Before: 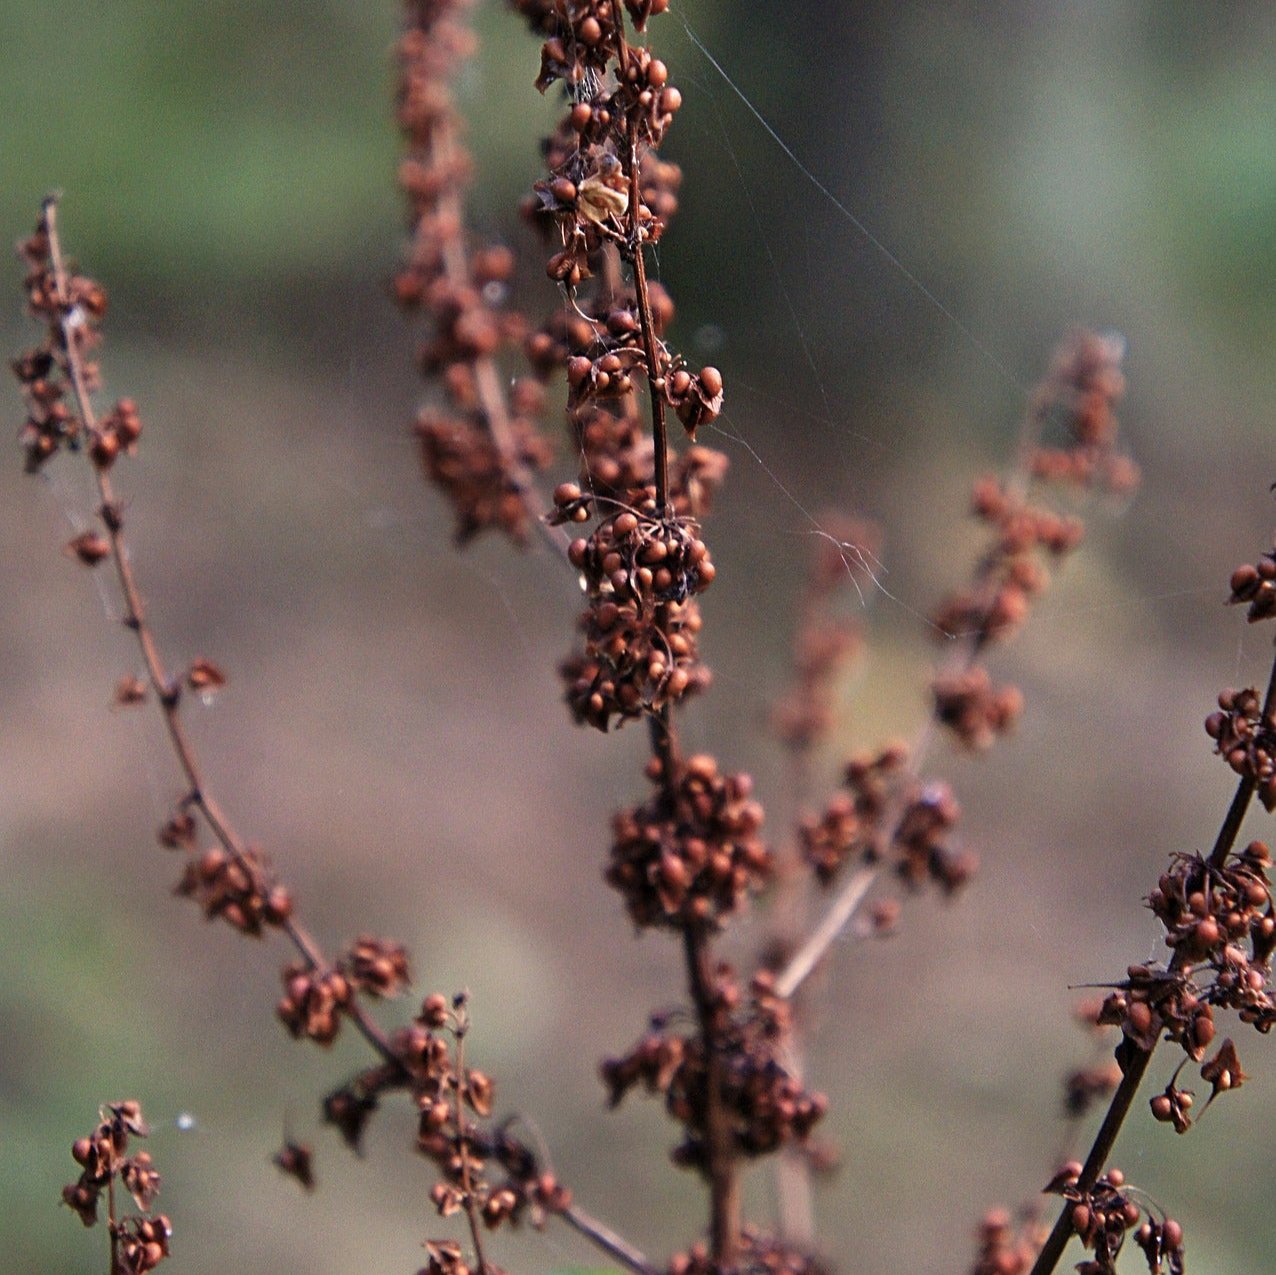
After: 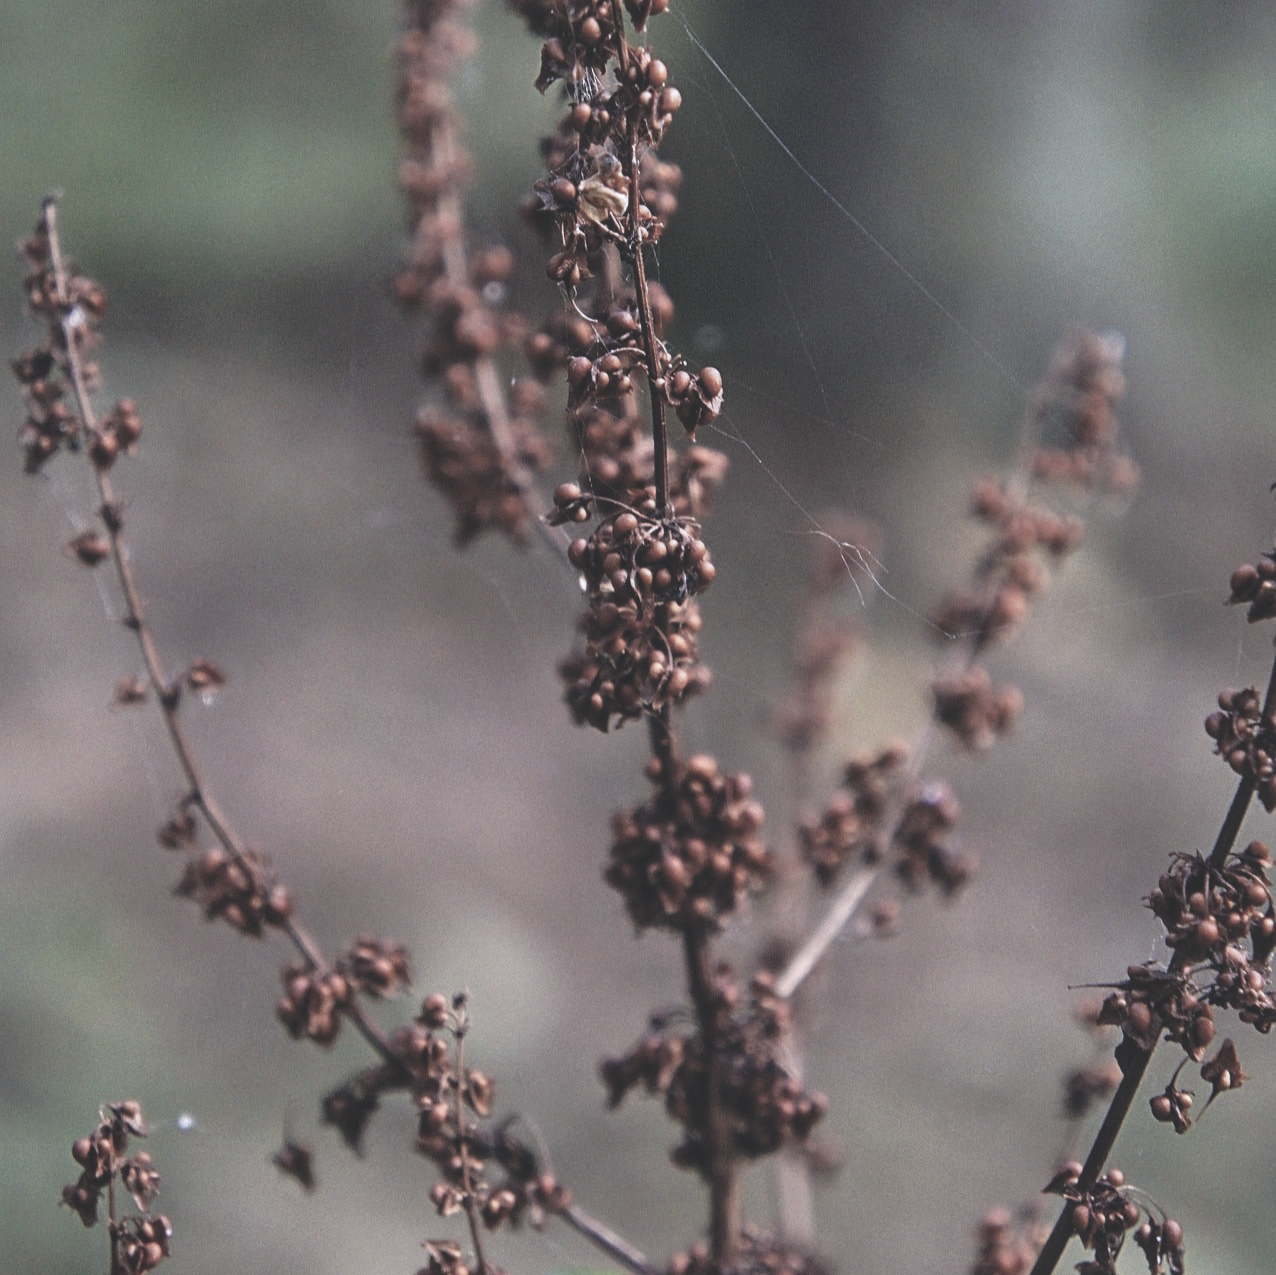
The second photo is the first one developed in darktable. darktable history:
color calibration: illuminant as shot in camera, x 0.358, y 0.373, temperature 4628.91 K
local contrast: on, module defaults
contrast brightness saturation: contrast -0.05, saturation -0.41
exposure: black level correction -0.03, compensate highlight preservation false
color zones: curves: ch0 [(0.068, 0.464) (0.25, 0.5) (0.48, 0.508) (0.75, 0.536) (0.886, 0.476) (0.967, 0.456)]; ch1 [(0.066, 0.456) (0.25, 0.5) (0.616, 0.508) (0.746, 0.56) (0.934, 0.444)]
